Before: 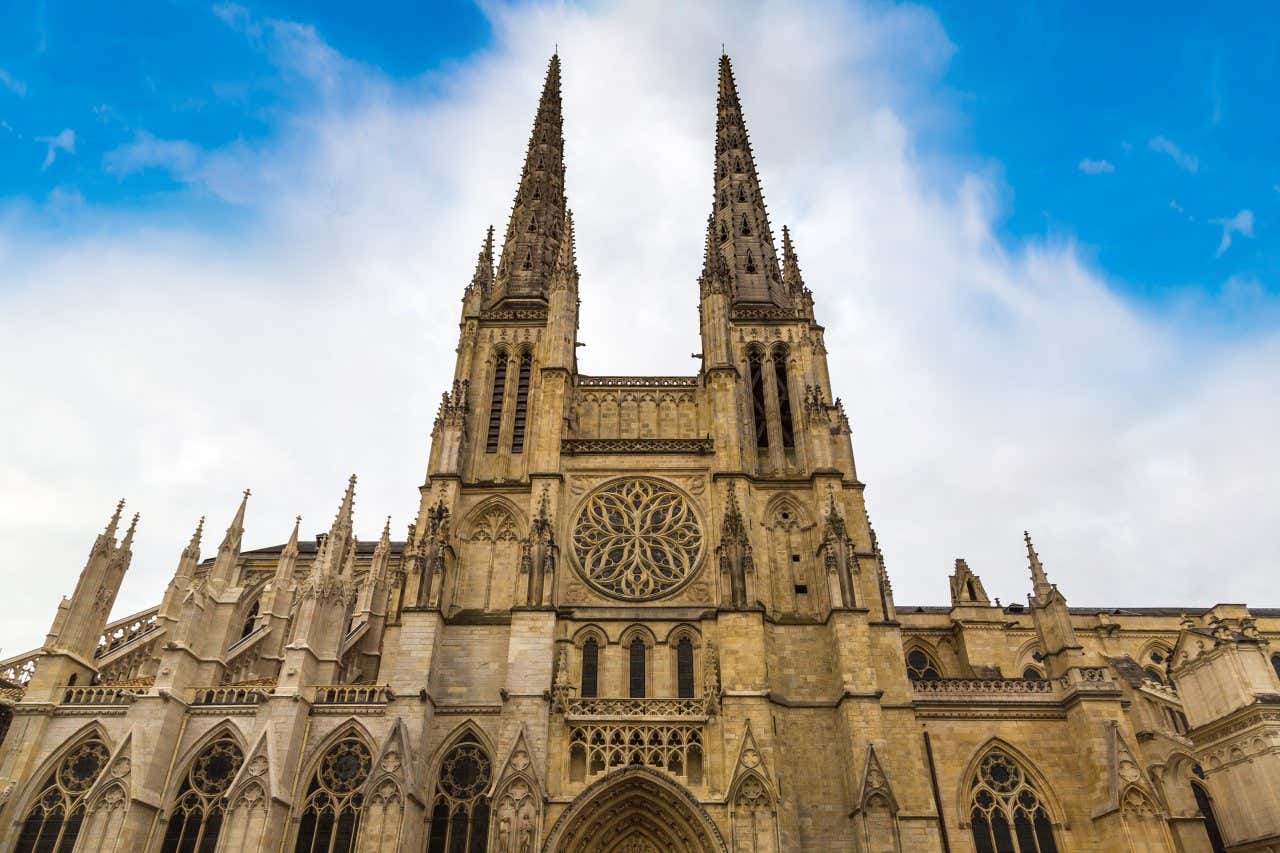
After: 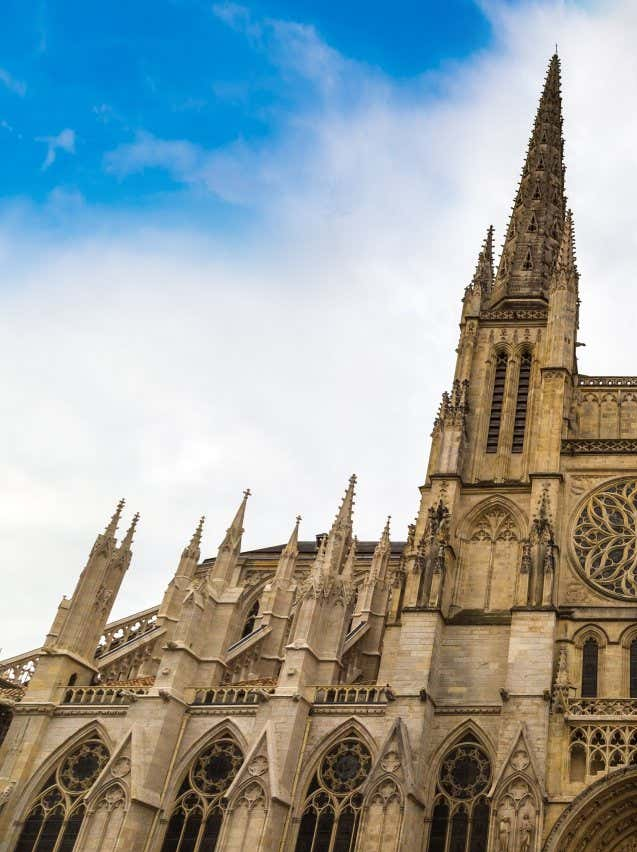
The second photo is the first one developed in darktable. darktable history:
crop and rotate: left 0.003%, top 0%, right 50.181%
